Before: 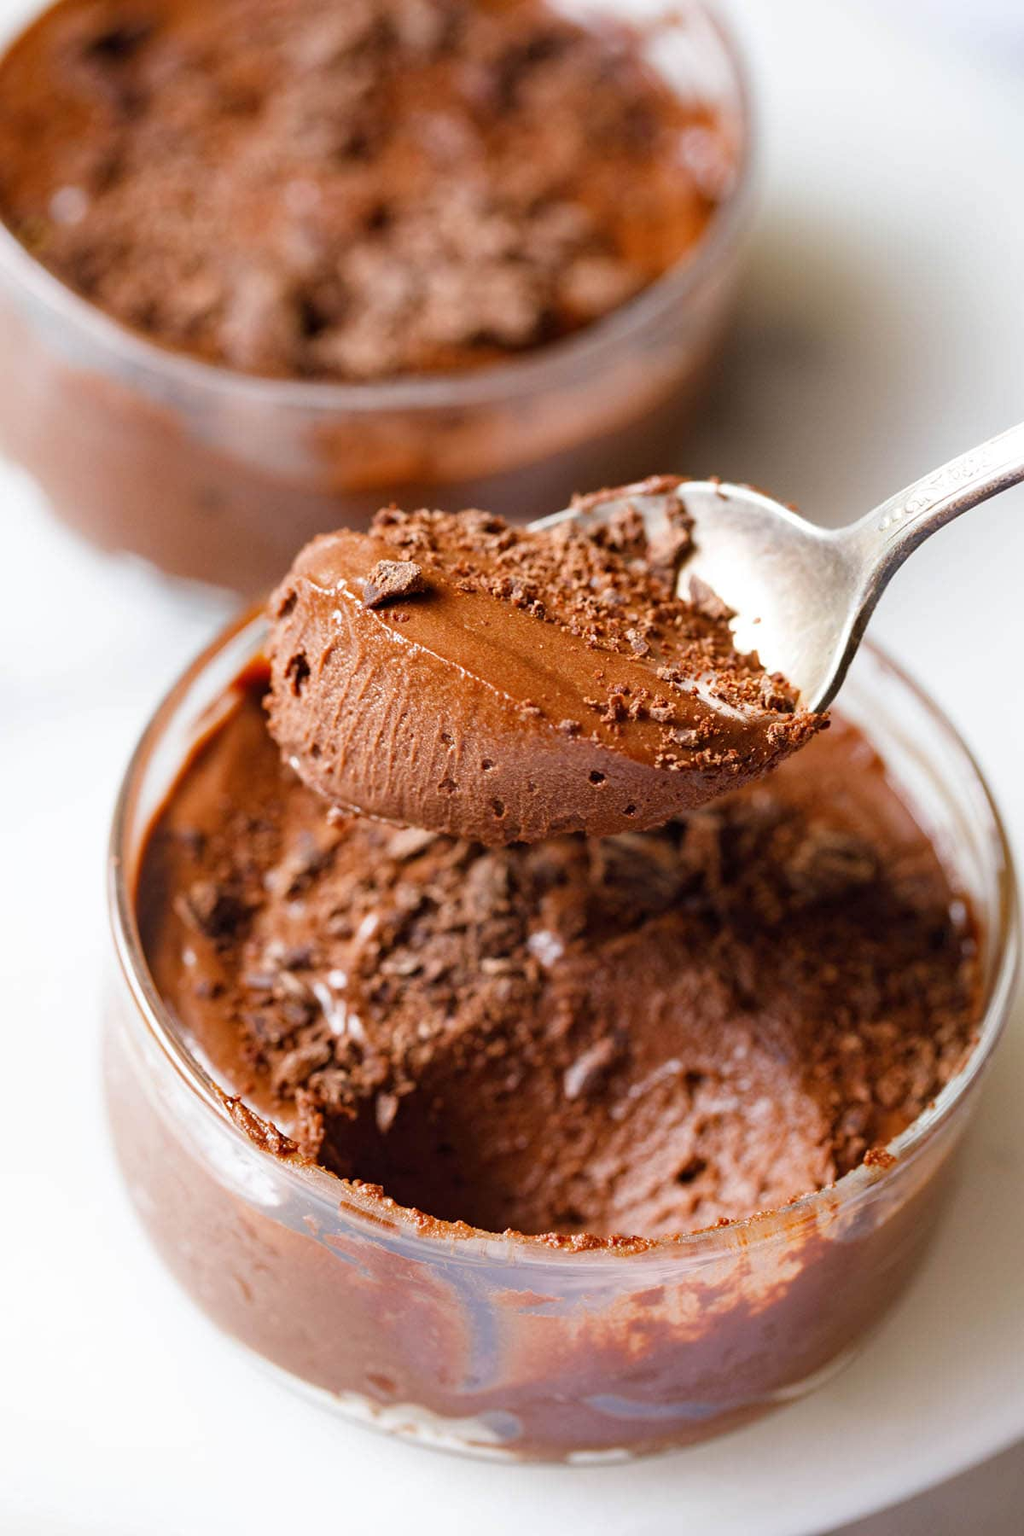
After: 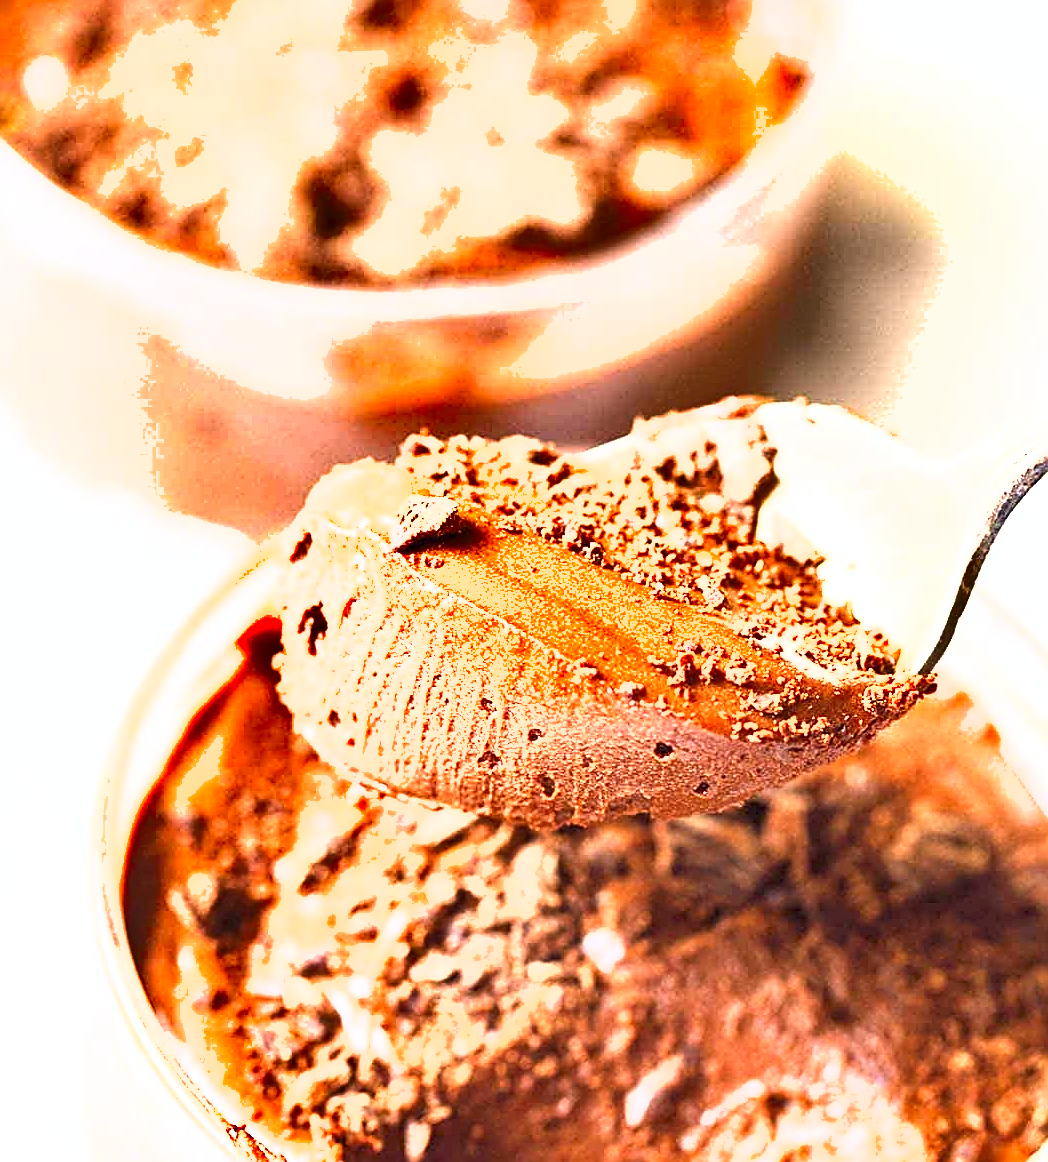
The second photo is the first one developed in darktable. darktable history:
exposure: black level correction 0, exposure 2.327 EV, compensate exposure bias true, compensate highlight preservation false
shadows and highlights: low approximation 0.01, soften with gaussian
crop: left 3.015%, top 8.969%, right 9.647%, bottom 26.457%
sharpen: amount 0.75
